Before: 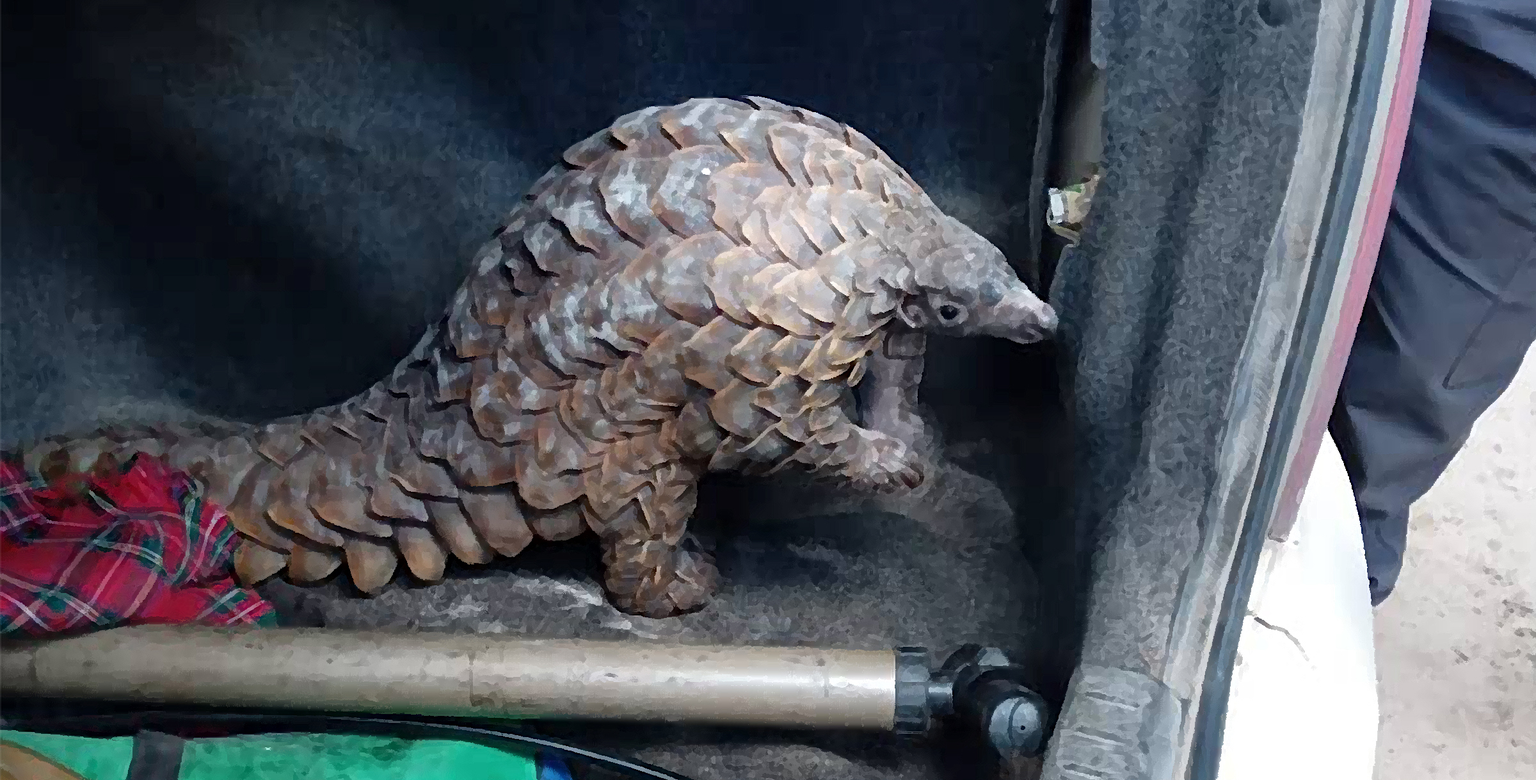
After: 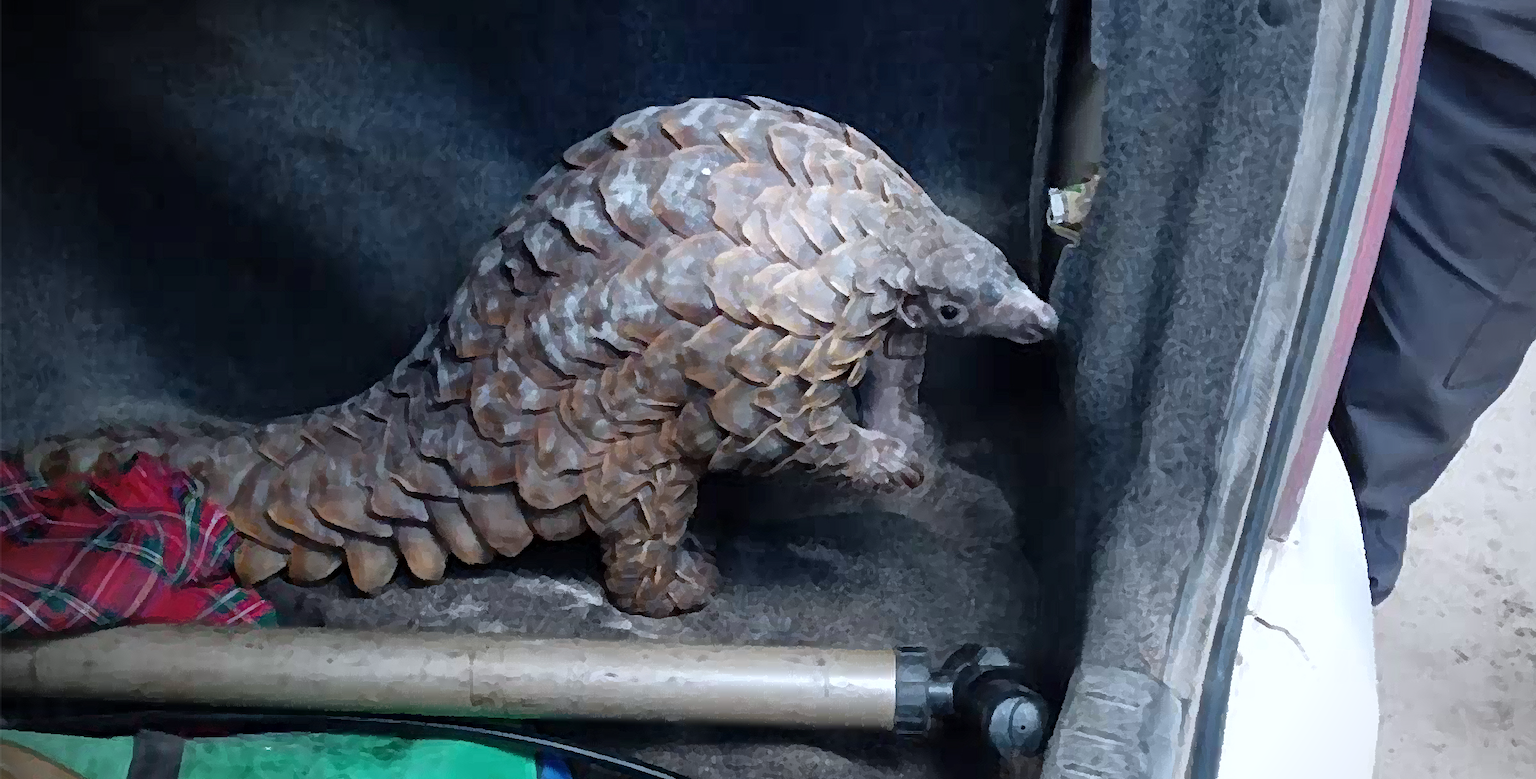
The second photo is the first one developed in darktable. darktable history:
white balance: red 0.967, blue 1.049
vignetting: on, module defaults
